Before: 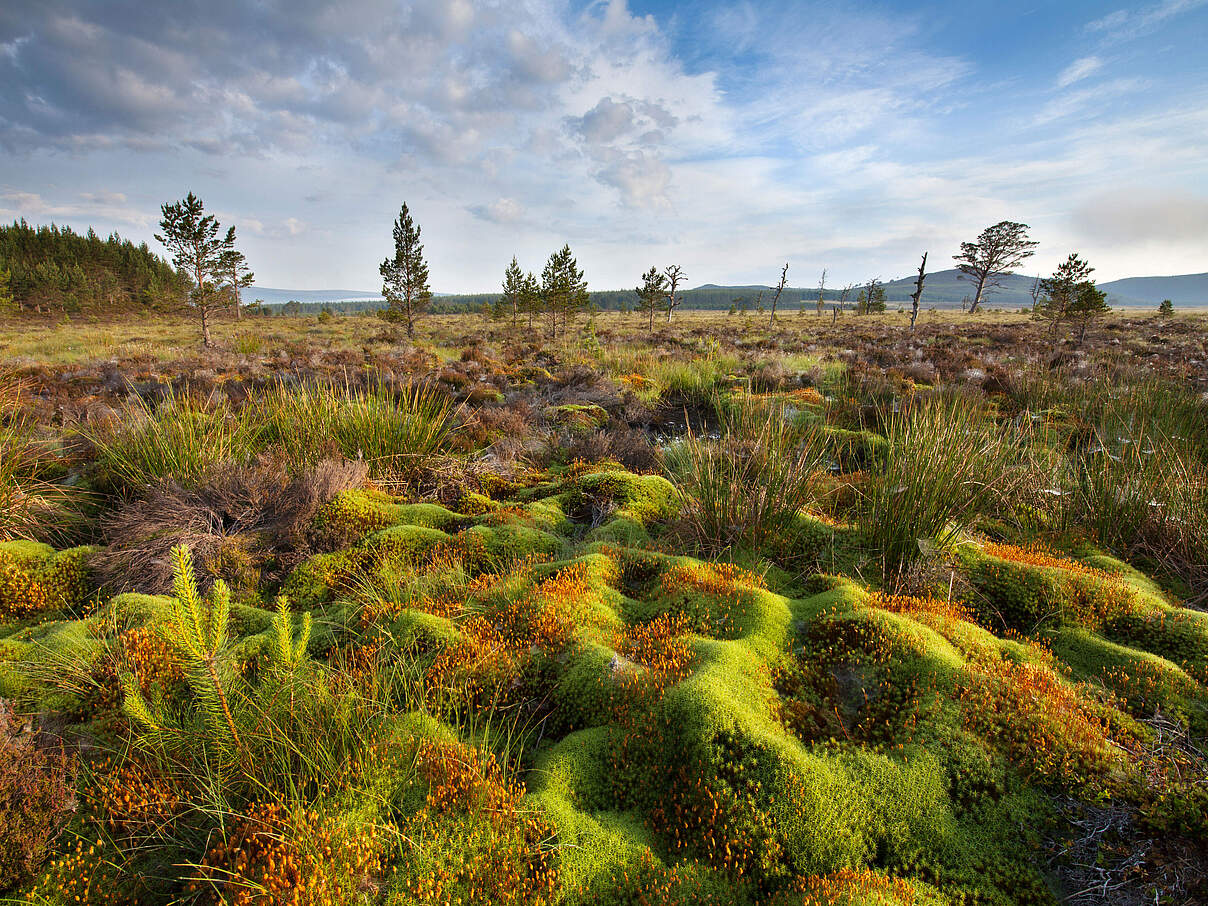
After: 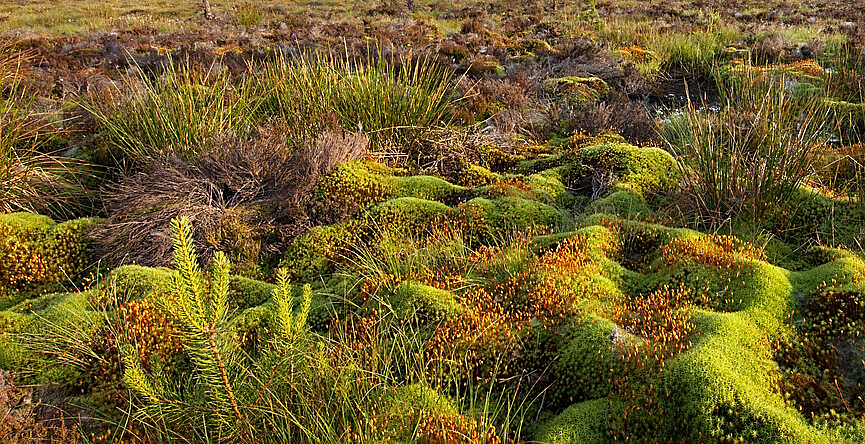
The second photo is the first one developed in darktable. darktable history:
crop: top 36.21%, right 28.374%, bottom 14.689%
haze removal: compatibility mode true, adaptive false
sharpen: on, module defaults
